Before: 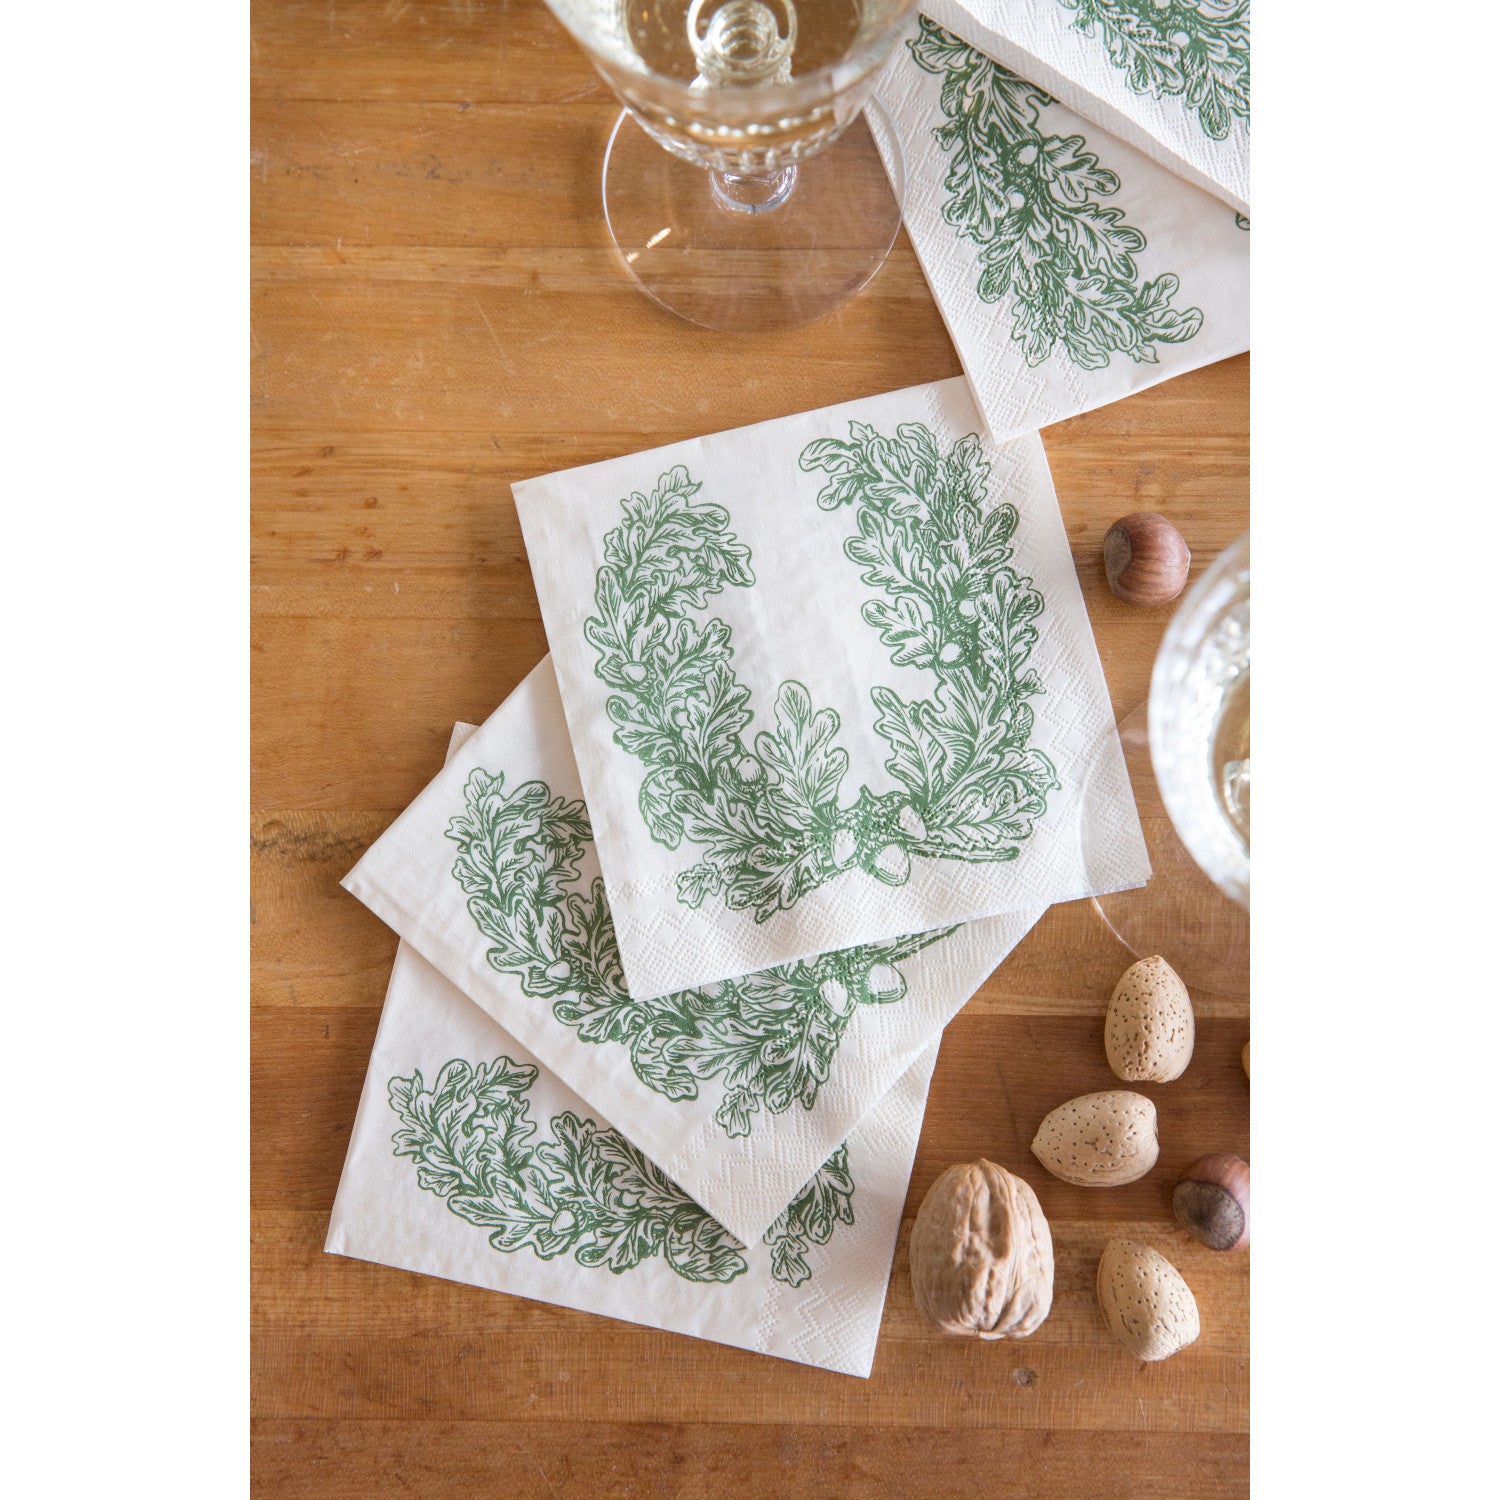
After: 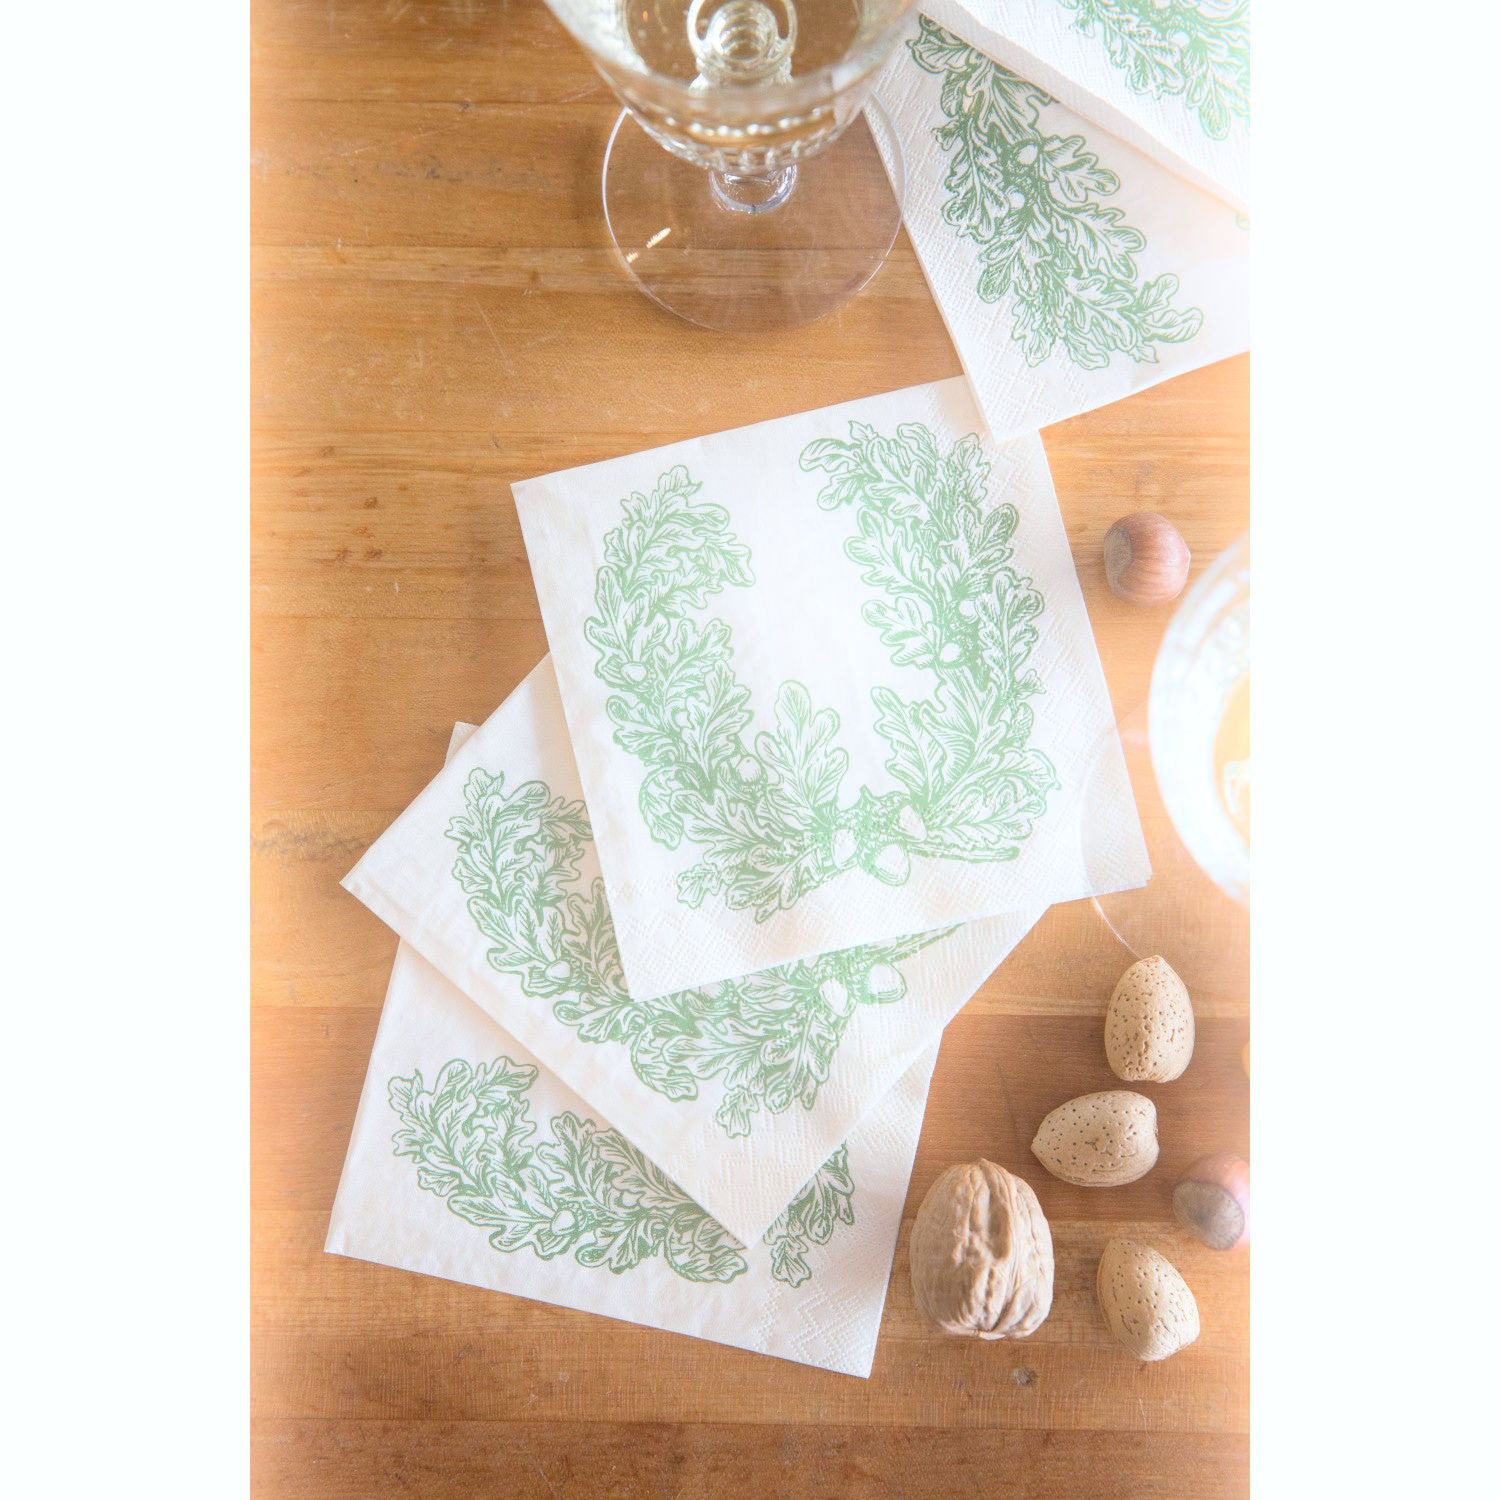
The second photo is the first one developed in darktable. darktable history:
white balance: red 0.986, blue 1.01
bloom: on, module defaults
